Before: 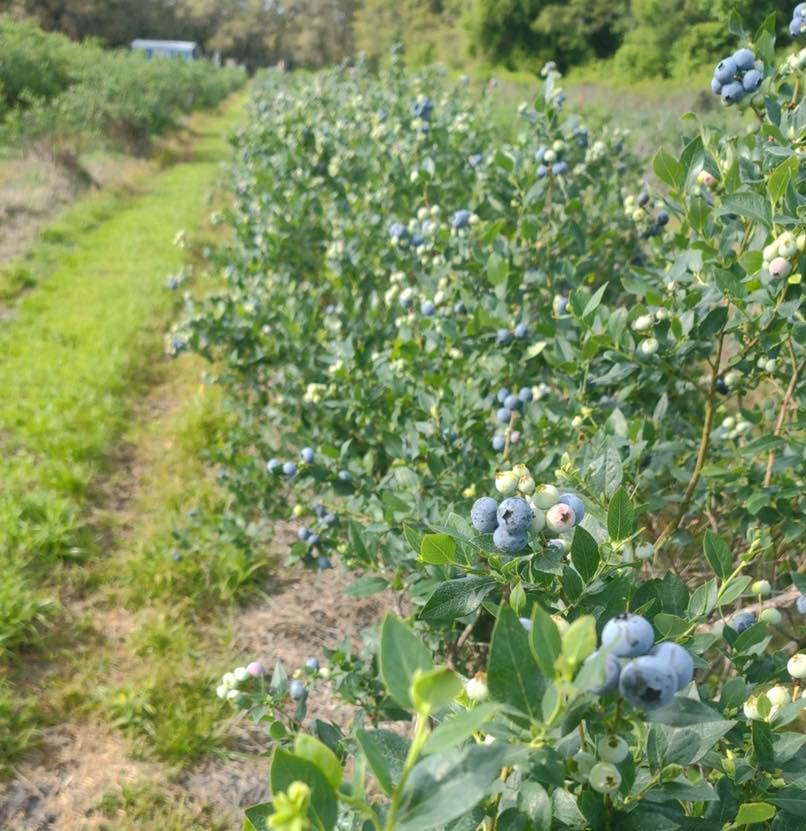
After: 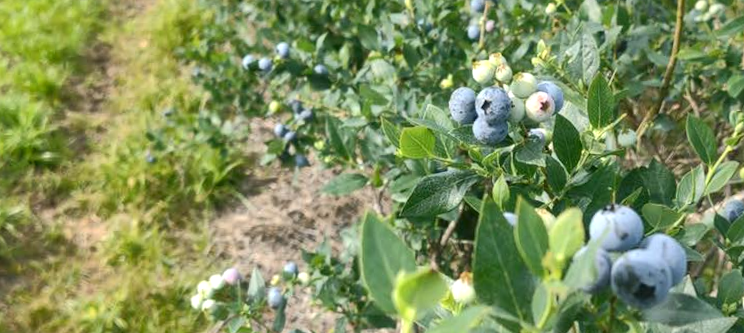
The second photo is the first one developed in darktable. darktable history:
crop: top 45.551%, bottom 12.262%
rotate and perspective: rotation -1.68°, lens shift (vertical) -0.146, crop left 0.049, crop right 0.912, crop top 0.032, crop bottom 0.96
local contrast: mode bilateral grid, contrast 50, coarseness 50, detail 150%, midtone range 0.2
